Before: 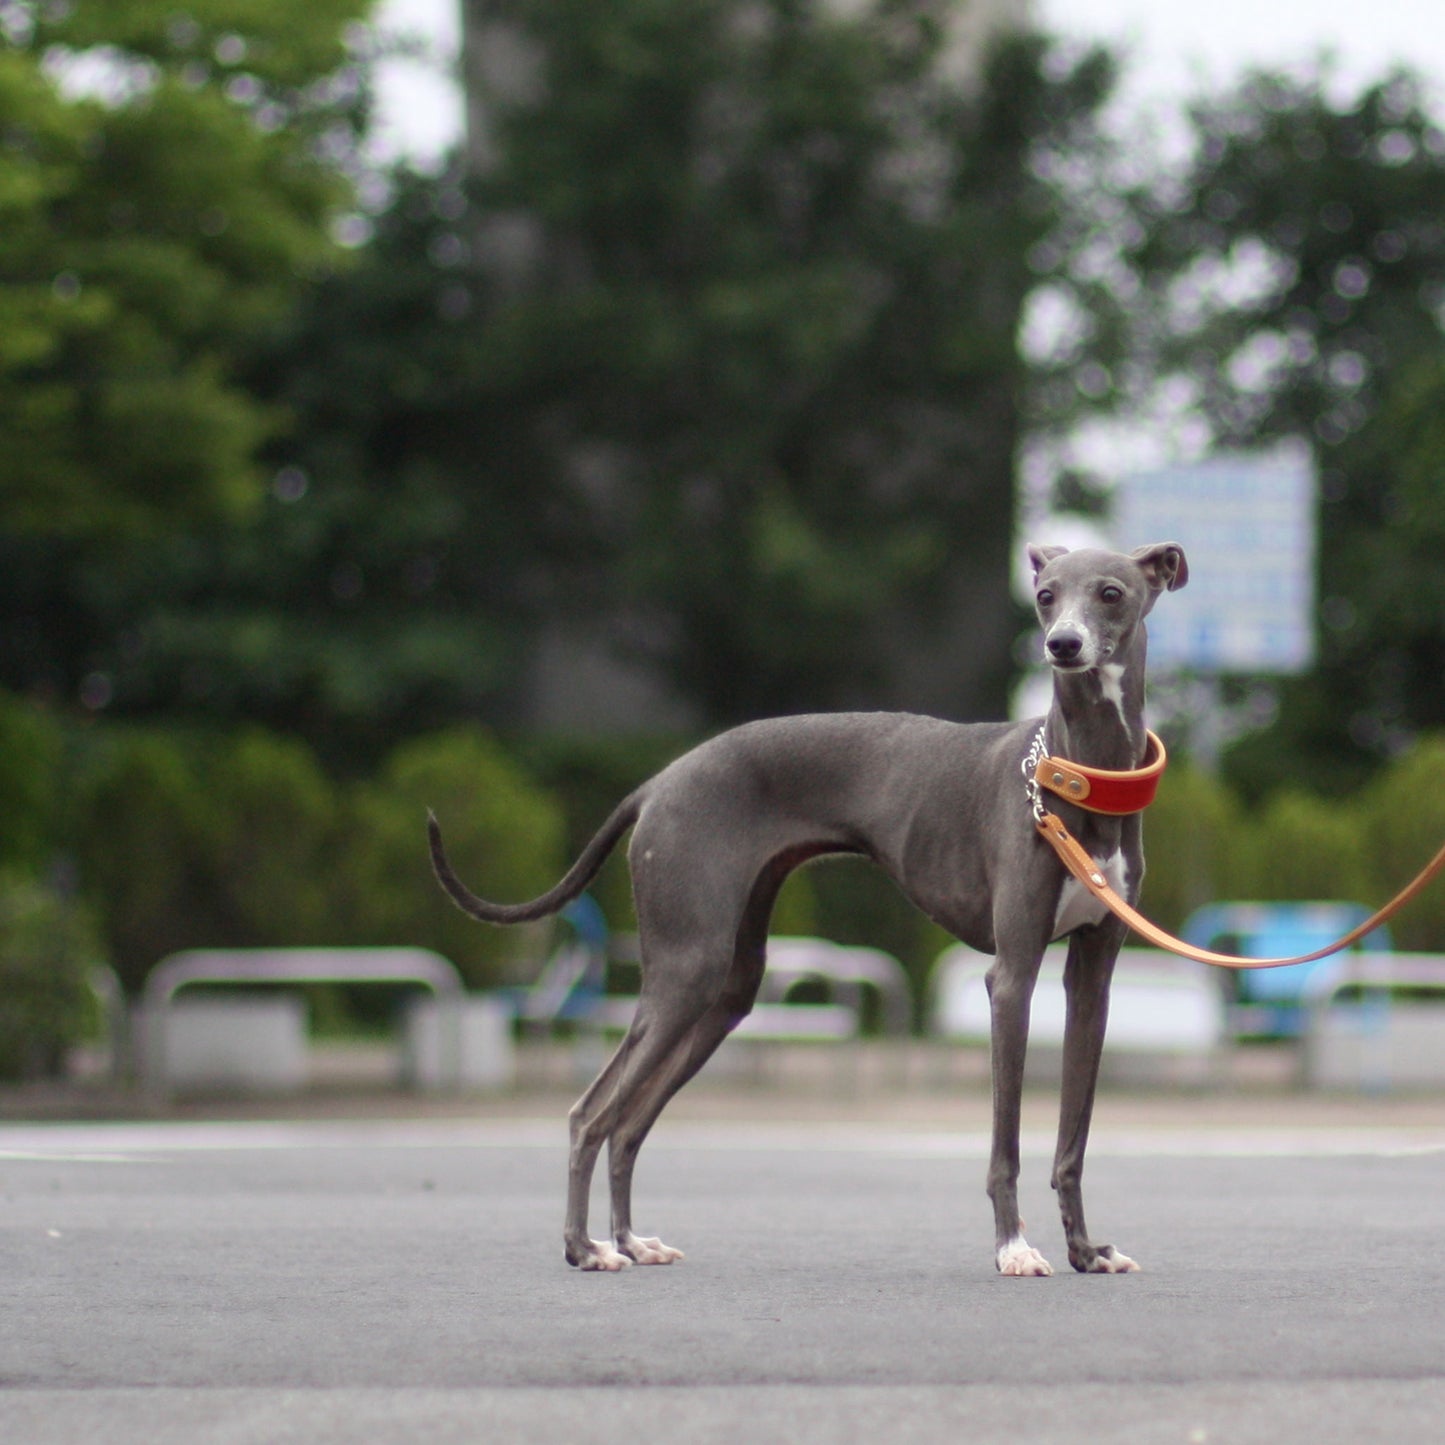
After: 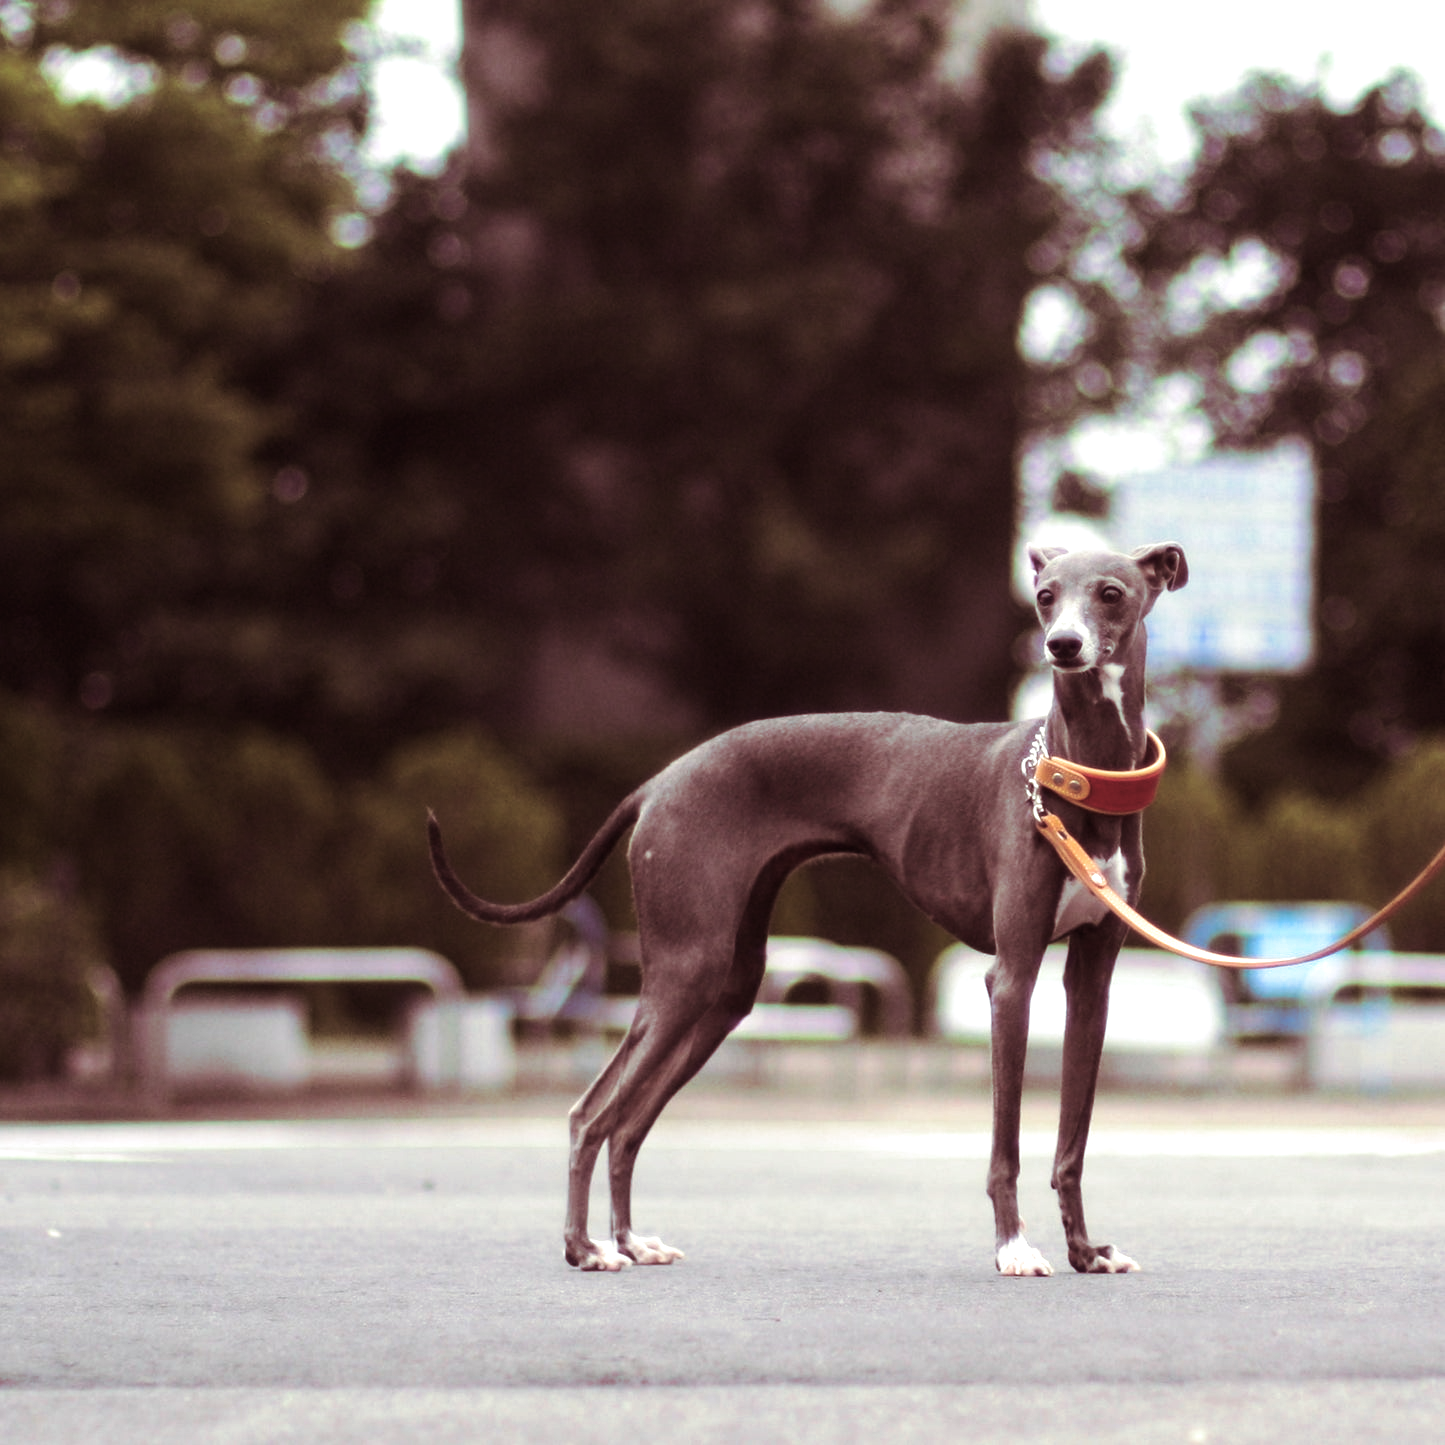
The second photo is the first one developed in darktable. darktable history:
split-toning: on, module defaults
vibrance: on, module defaults
tone equalizer: -8 EV -0.75 EV, -7 EV -0.7 EV, -6 EV -0.6 EV, -5 EV -0.4 EV, -3 EV 0.4 EV, -2 EV 0.6 EV, -1 EV 0.7 EV, +0 EV 0.75 EV, edges refinement/feathering 500, mask exposure compensation -1.57 EV, preserve details no
